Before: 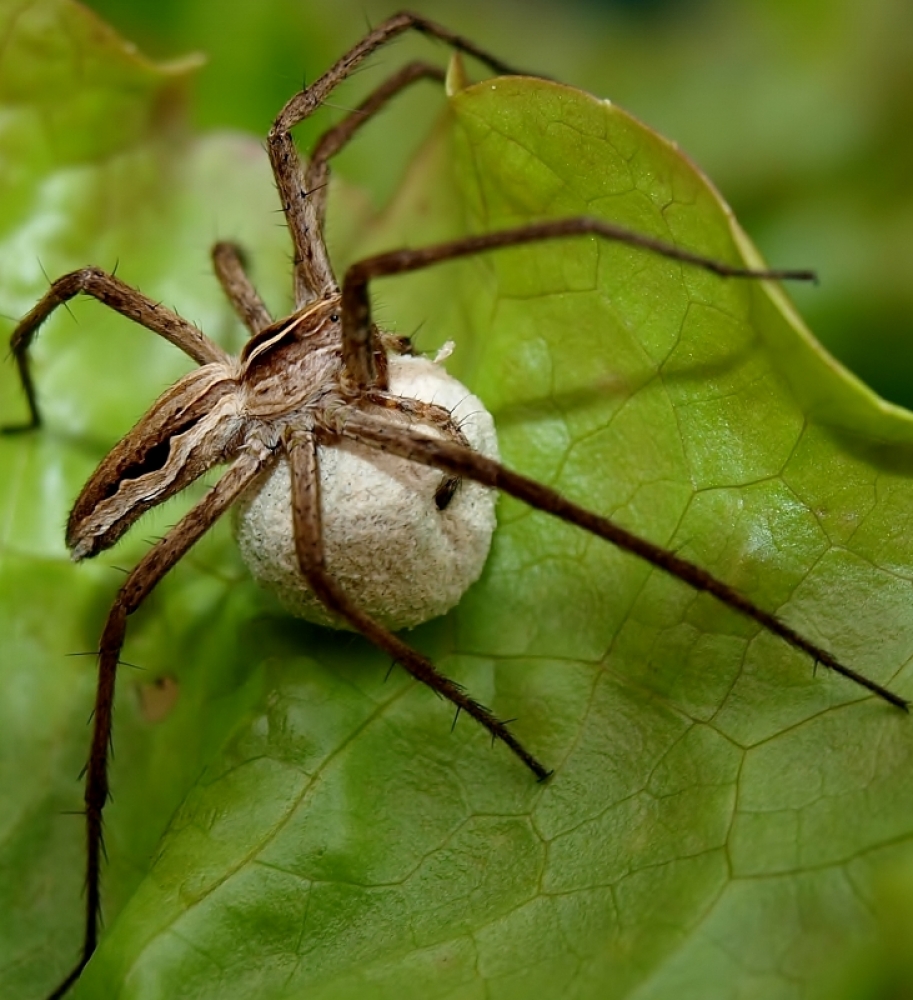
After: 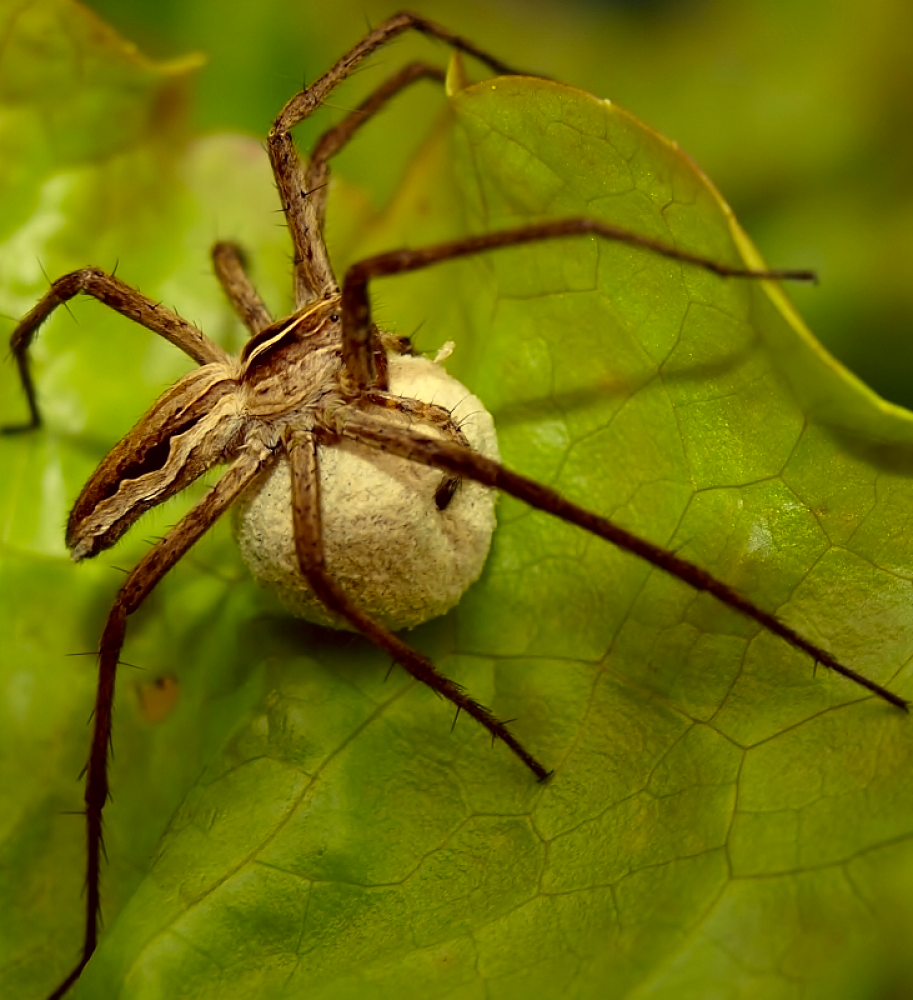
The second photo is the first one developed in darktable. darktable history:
color correction: highlights a* -0.482, highlights b* 40, shadows a* 9.8, shadows b* -0.161
sharpen: radius 5.325, amount 0.312, threshold 26.433
